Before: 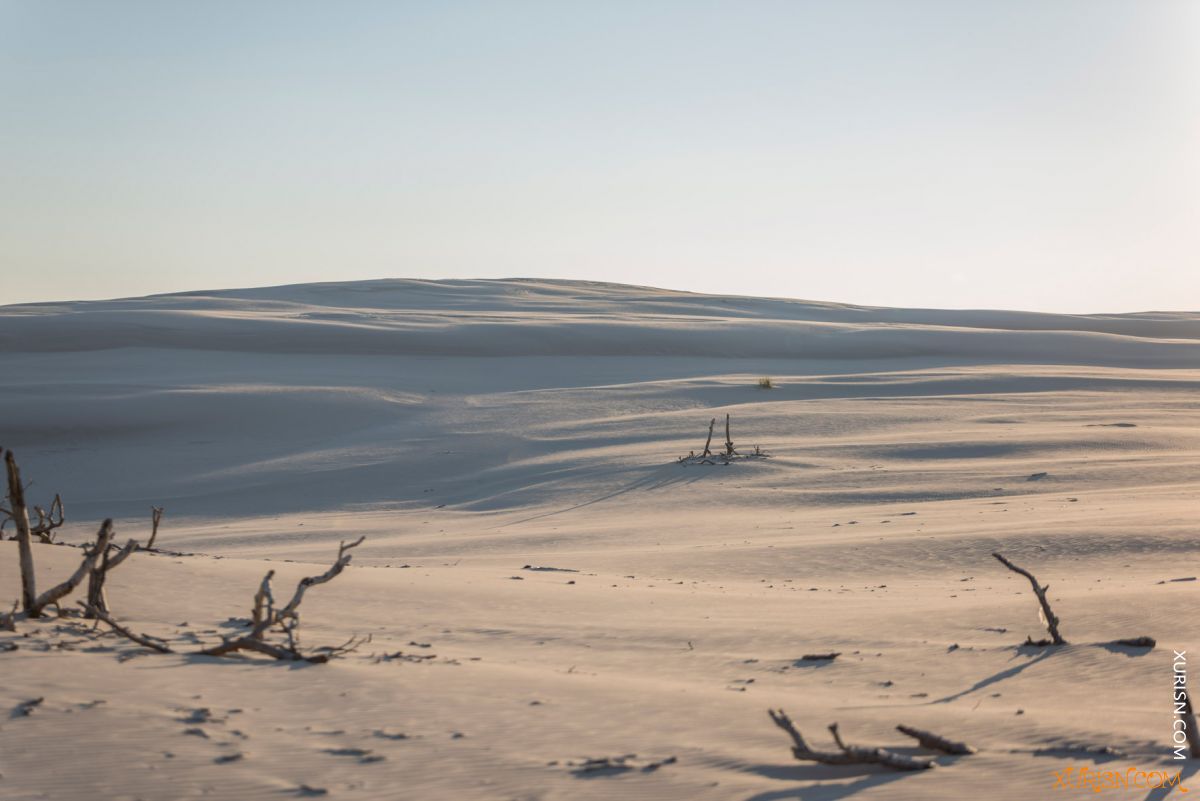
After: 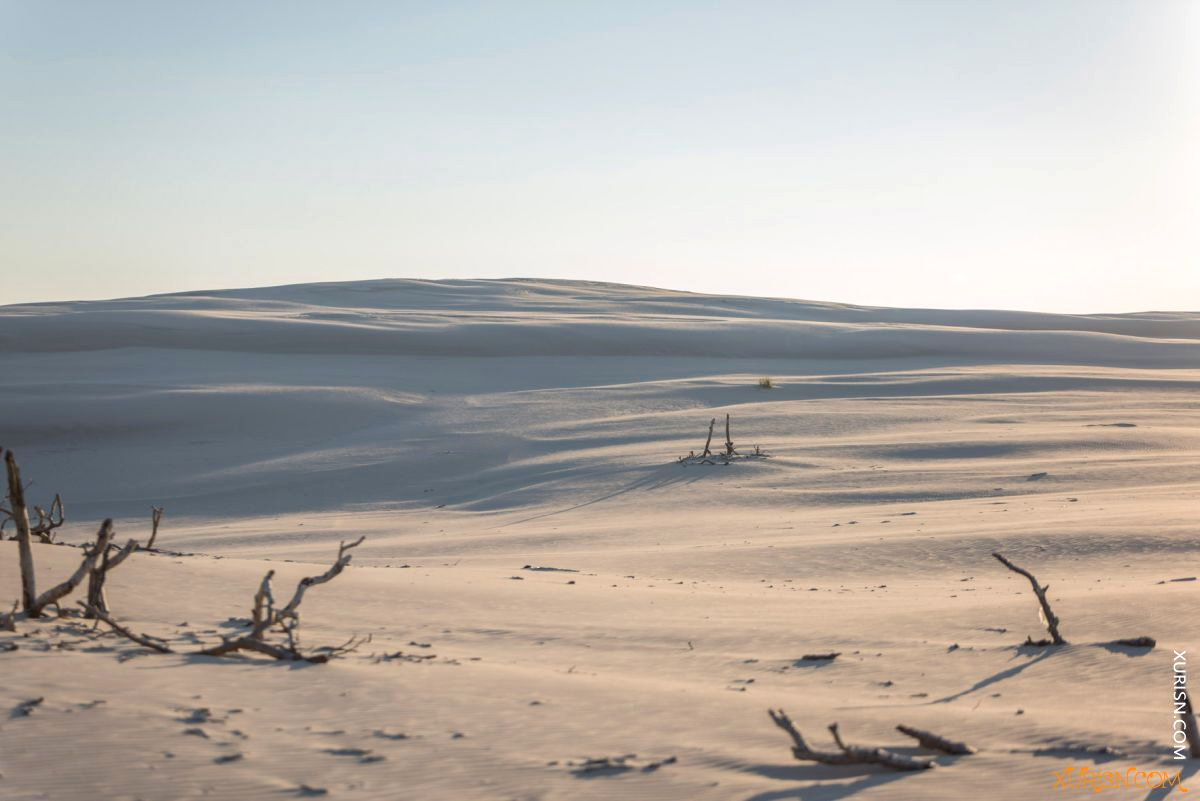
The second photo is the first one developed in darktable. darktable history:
color zones: curves: ch0 [(0, 0.5) (0.143, 0.5) (0.286, 0.5) (0.429, 0.495) (0.571, 0.437) (0.714, 0.44) (0.857, 0.496) (1, 0.5)]
exposure: black level correction 0, exposure 0.2 EV, compensate exposure bias true, compensate highlight preservation false
